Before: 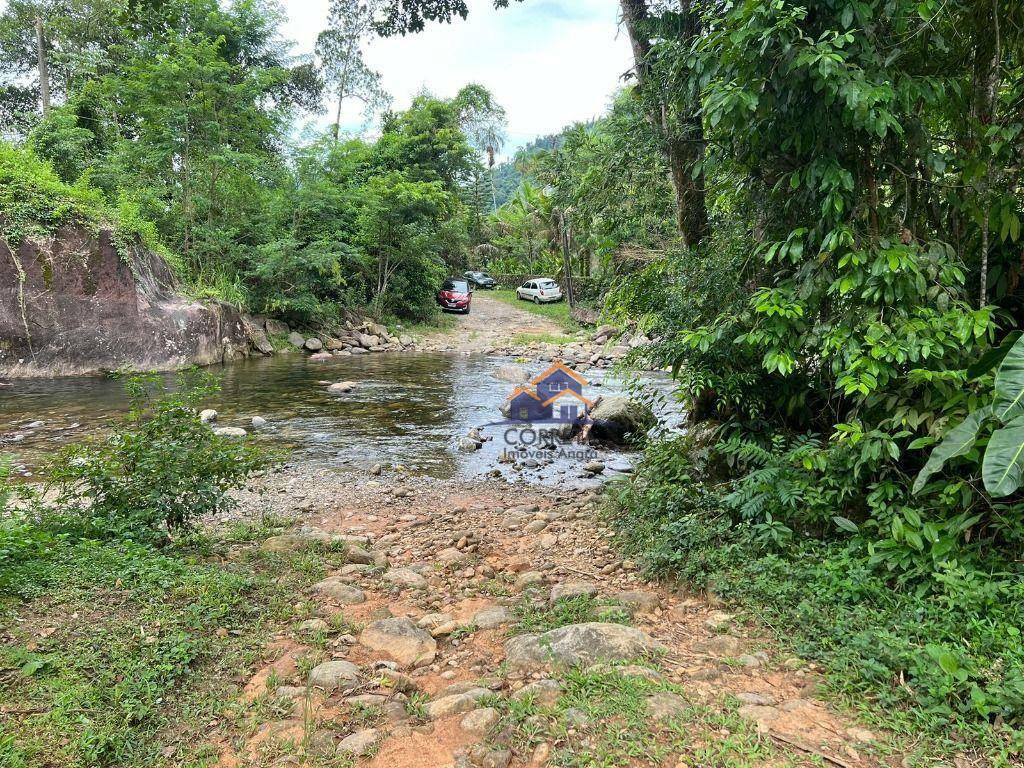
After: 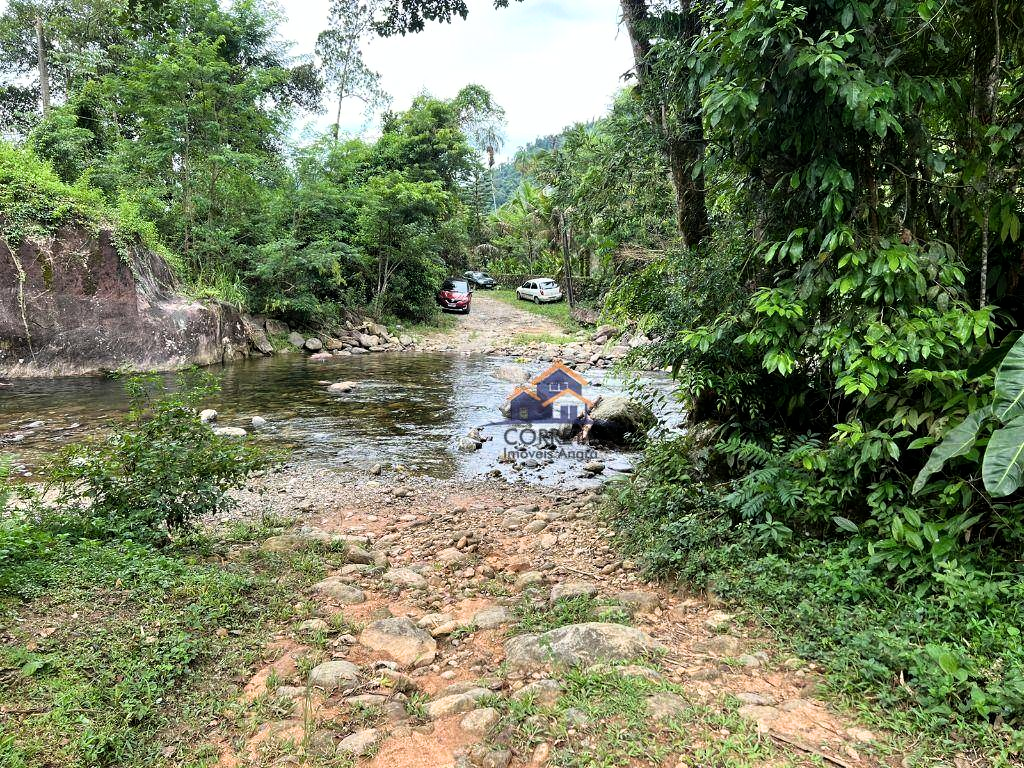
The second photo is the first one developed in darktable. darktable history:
filmic rgb: white relative exposure 2.45 EV, hardness 6.33
